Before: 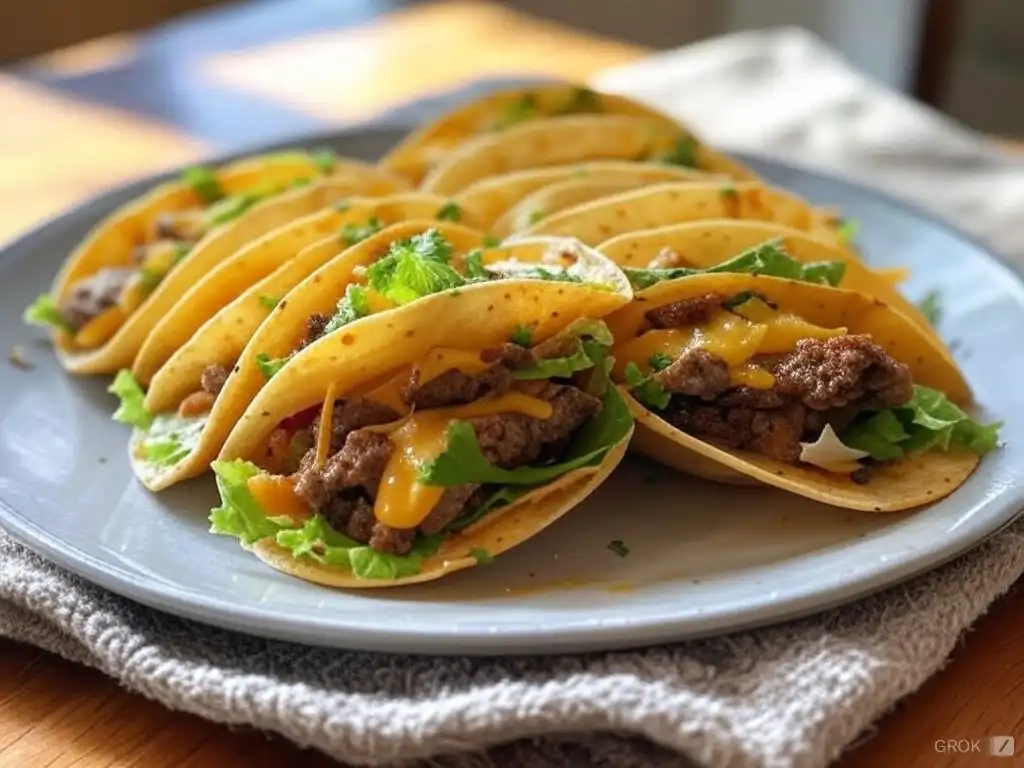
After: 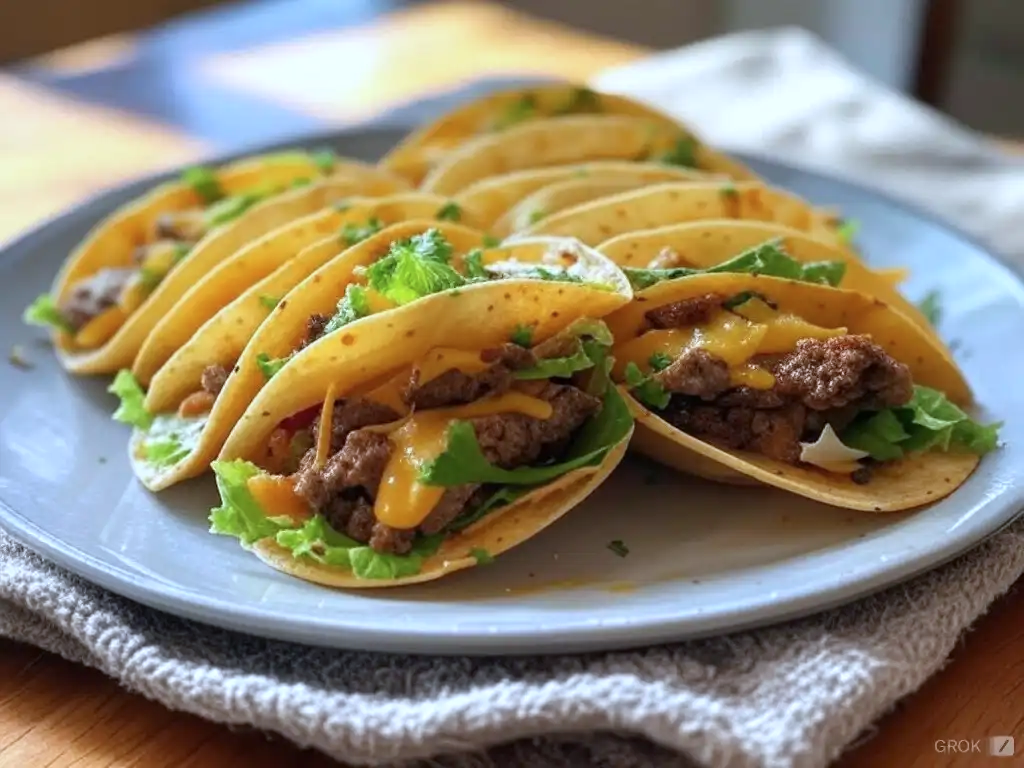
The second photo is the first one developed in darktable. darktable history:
color calibration: x 0.37, y 0.382, temperature 4314.62 K
